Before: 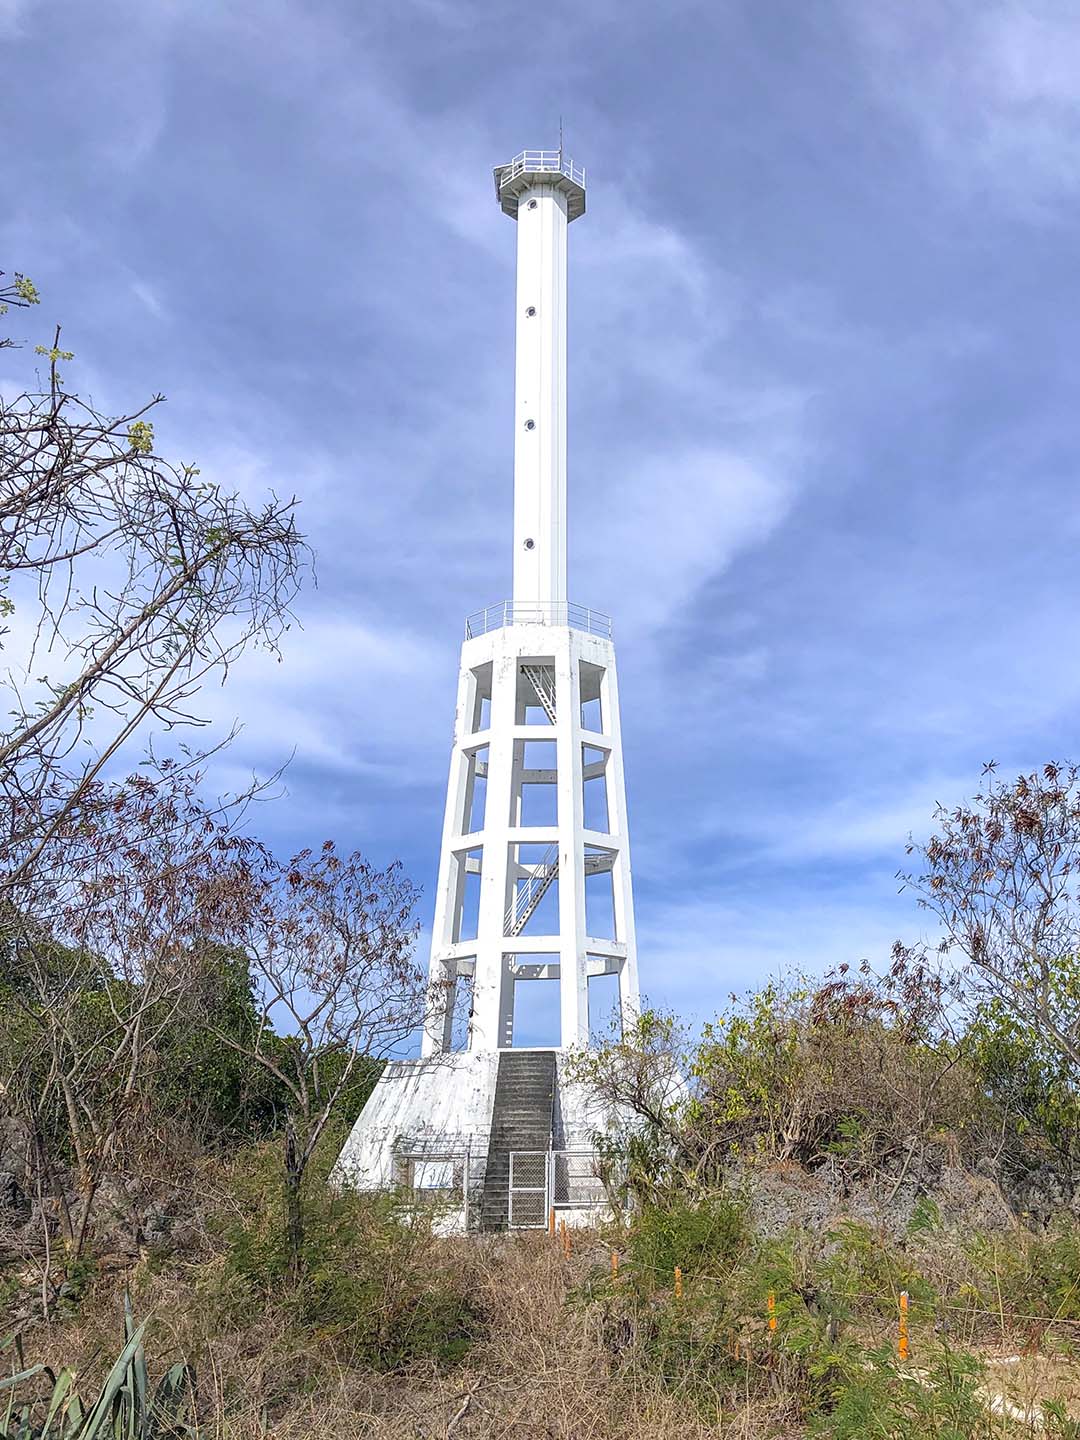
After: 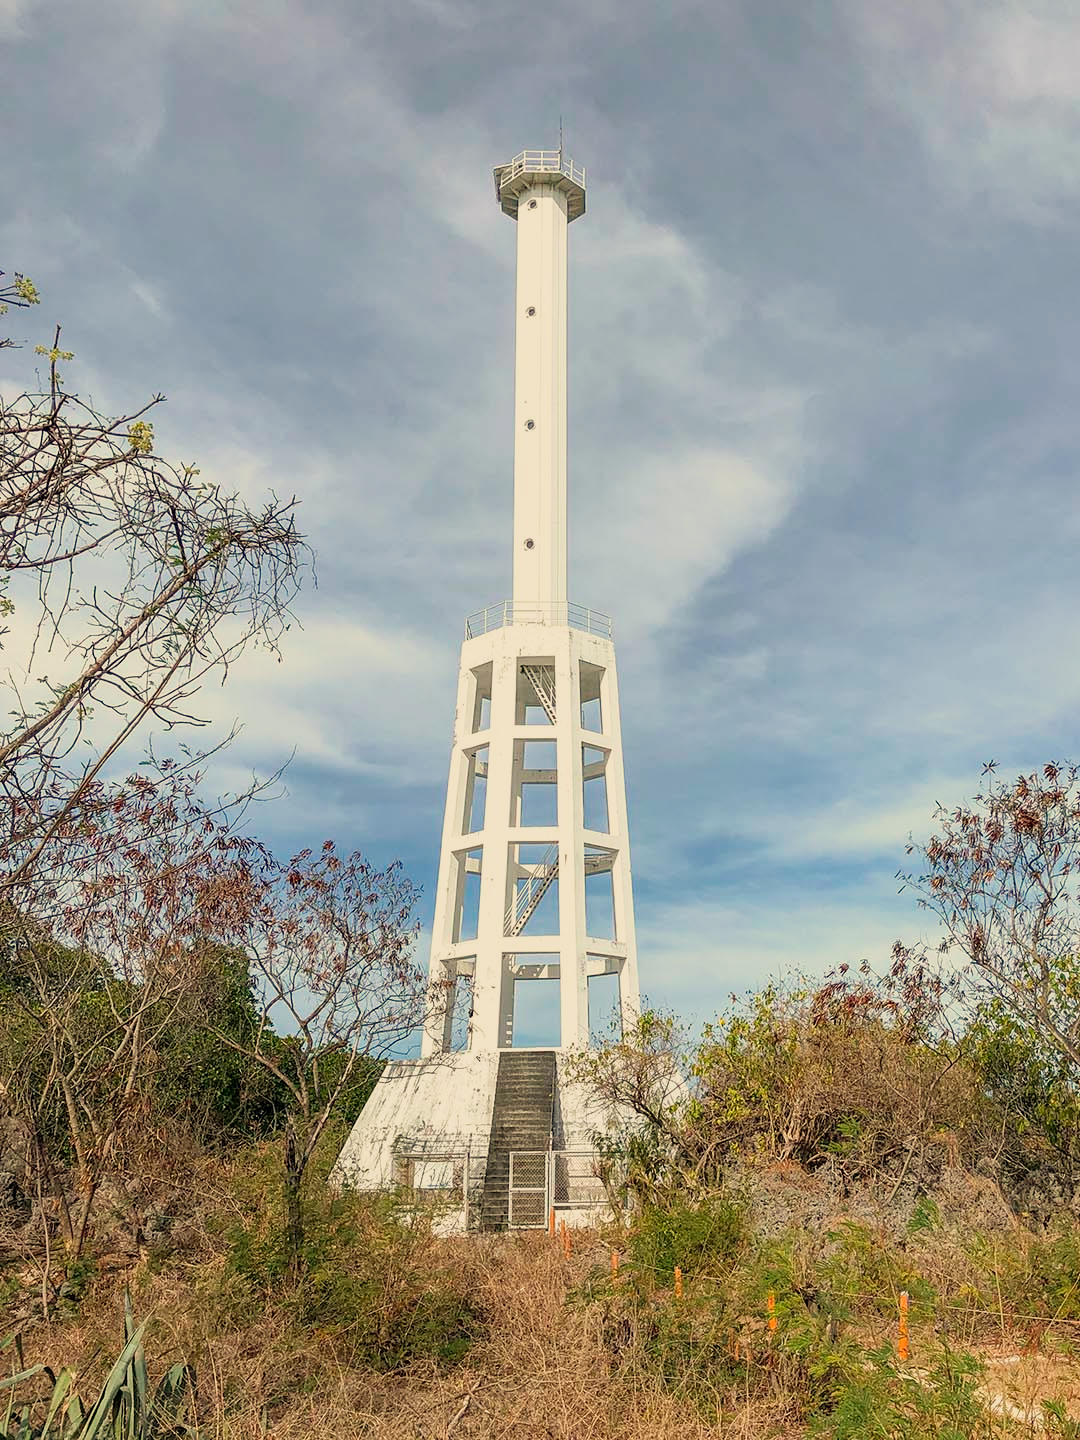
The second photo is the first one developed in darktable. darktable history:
white balance: red 1.08, blue 0.791
sigmoid: contrast 1.22, skew 0.65
